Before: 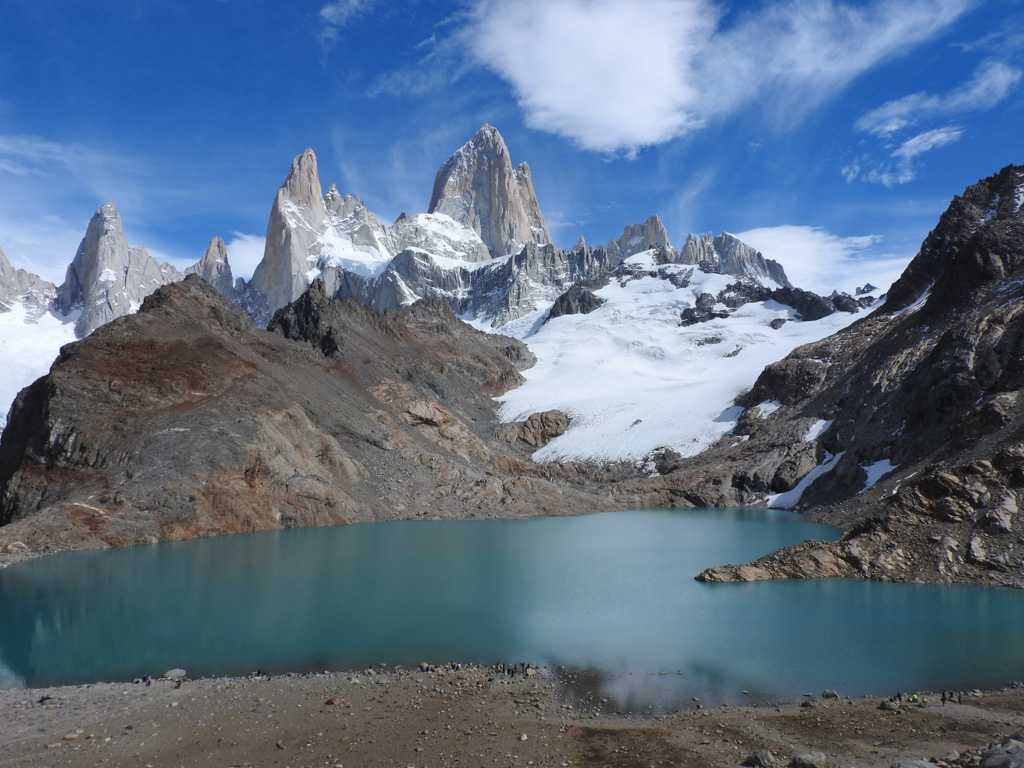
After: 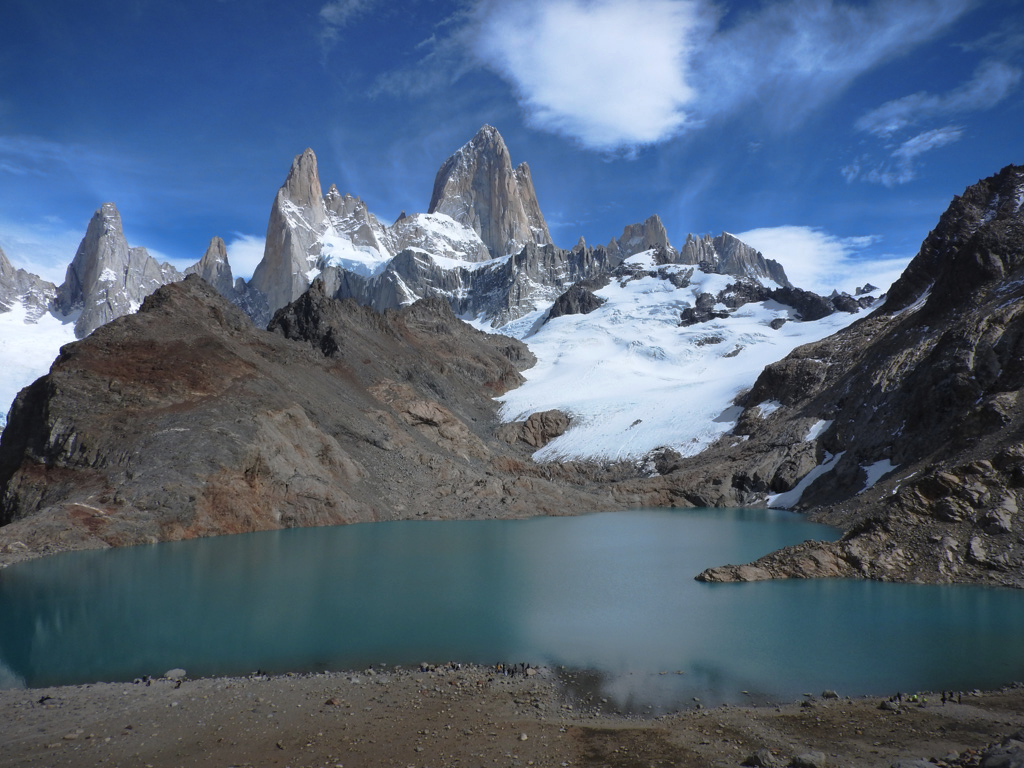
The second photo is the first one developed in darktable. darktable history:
vignetting: fall-off start 99.64%, saturation 0.044, width/height ratio 1.307
tone curve: curves: ch0 [(0, 0) (0.48, 0.431) (0.7, 0.609) (0.864, 0.854) (1, 1)], preserve colors none
